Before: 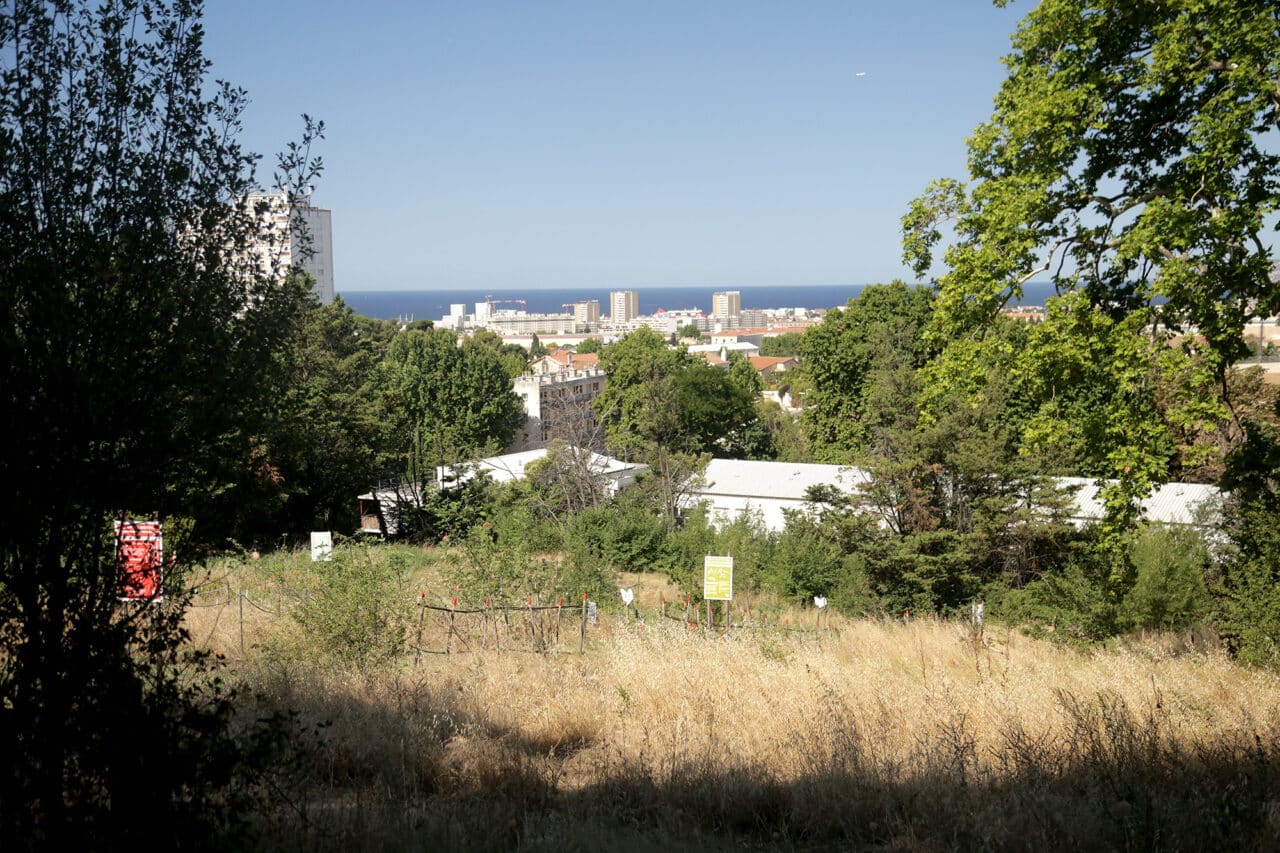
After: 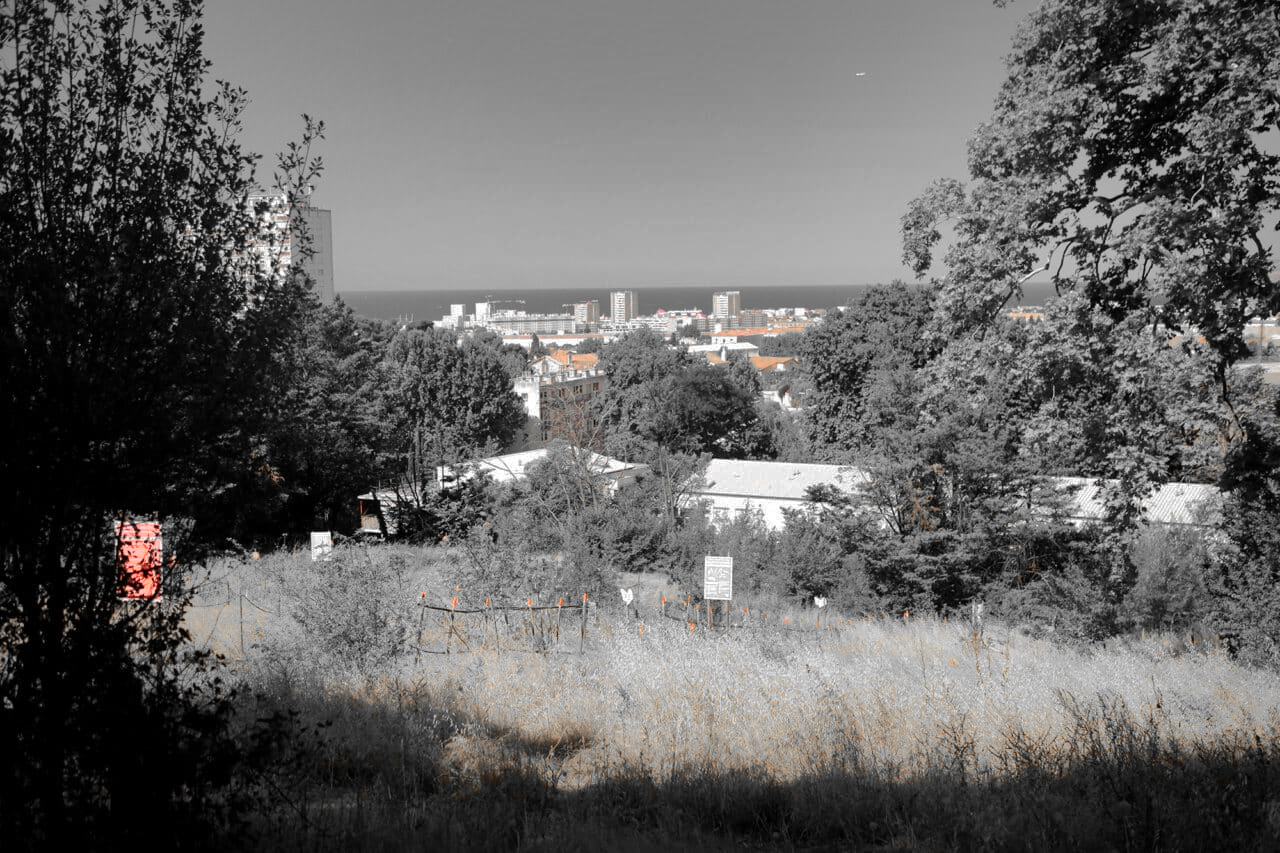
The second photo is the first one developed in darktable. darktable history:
shadows and highlights: shadows -18.66, highlights -73.66
color zones: curves: ch0 [(0, 0.65) (0.096, 0.644) (0.221, 0.539) (0.429, 0.5) (0.571, 0.5) (0.714, 0.5) (0.857, 0.5) (1, 0.65)]; ch1 [(0, 0.5) (0.143, 0.5) (0.257, -0.002) (0.429, 0.04) (0.571, -0.001) (0.714, -0.015) (0.857, 0.024) (1, 0.5)], mix 32.64%
